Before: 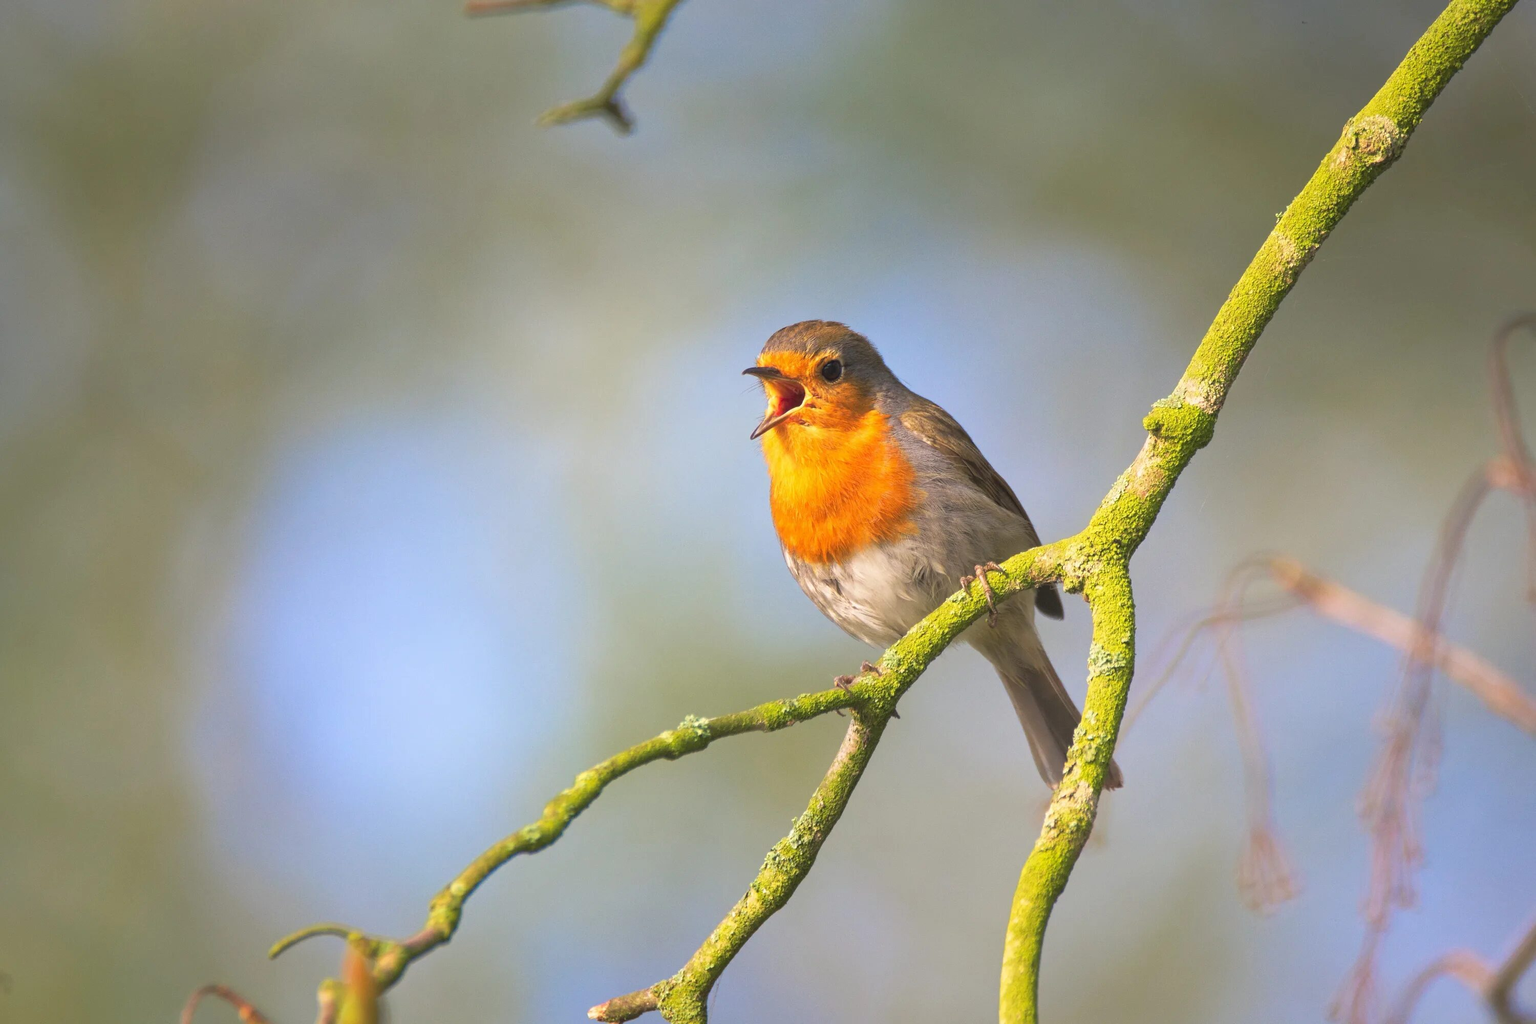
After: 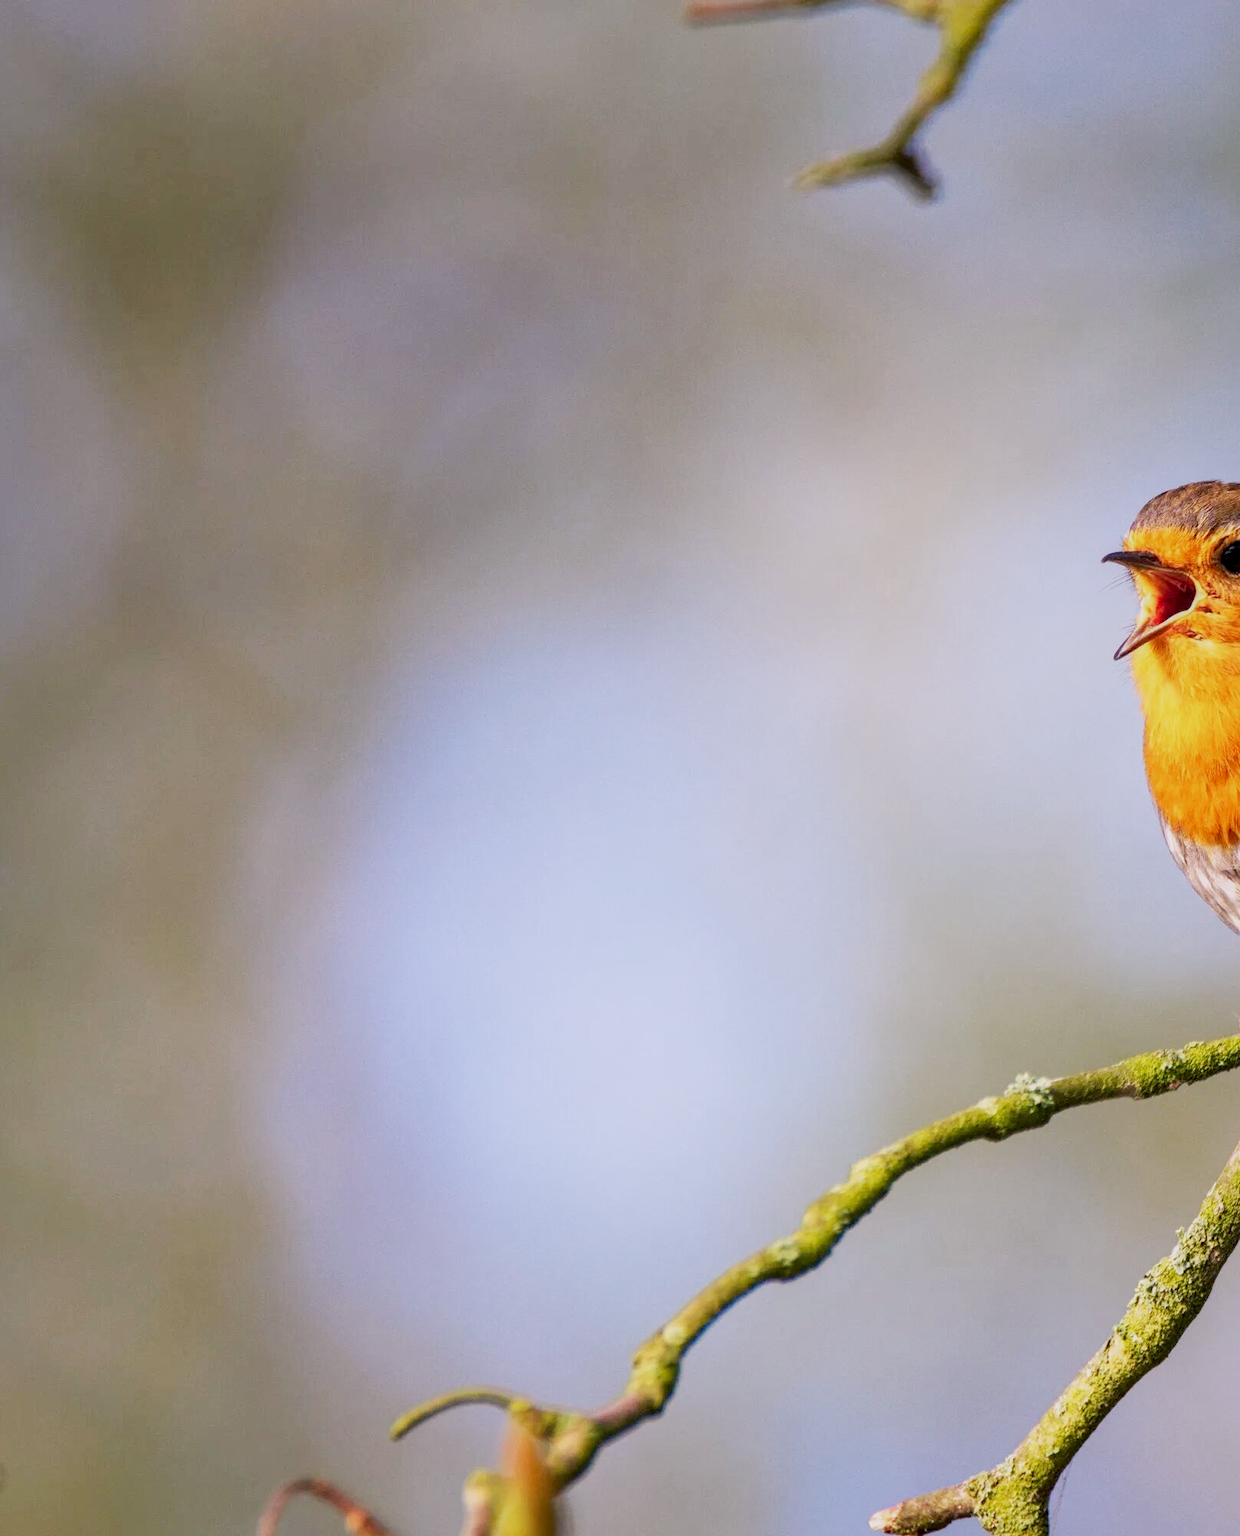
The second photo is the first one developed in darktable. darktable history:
crop: left 0.587%, right 45.588%, bottom 0.086%
local contrast: detail 130%
white balance: red 1.066, blue 1.119
exposure: black level correction 0.01, exposure 0.014 EV, compensate highlight preservation false
sigmoid: skew -0.2, preserve hue 0%, red attenuation 0.1, red rotation 0.035, green attenuation 0.1, green rotation -0.017, blue attenuation 0.15, blue rotation -0.052, base primaries Rec2020
